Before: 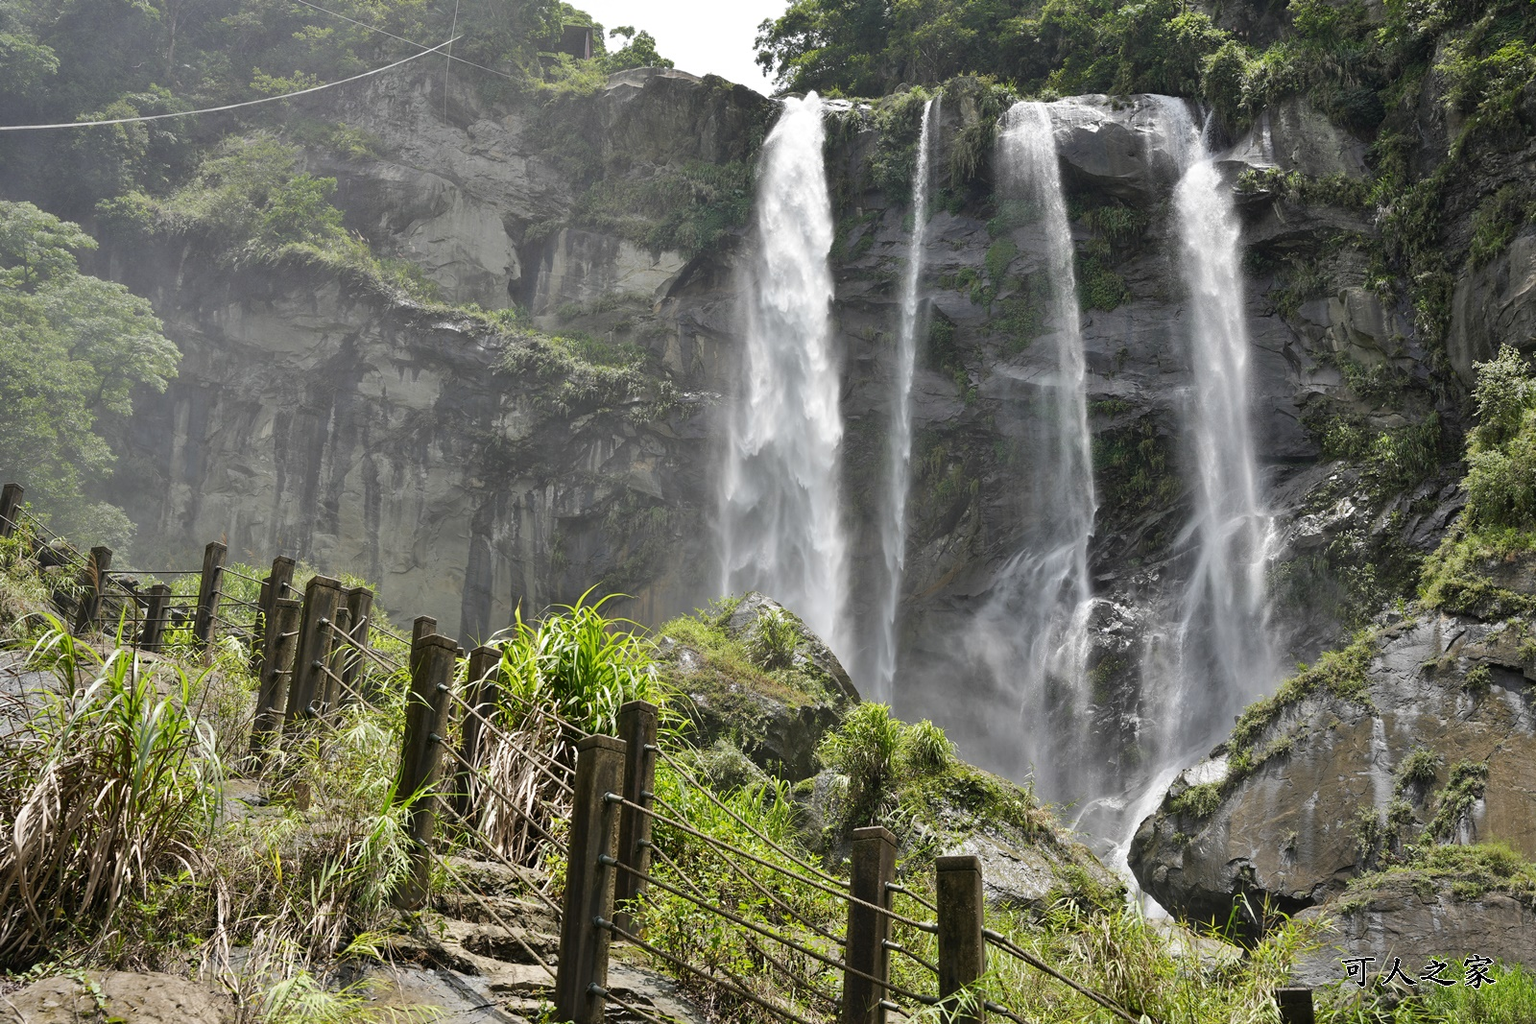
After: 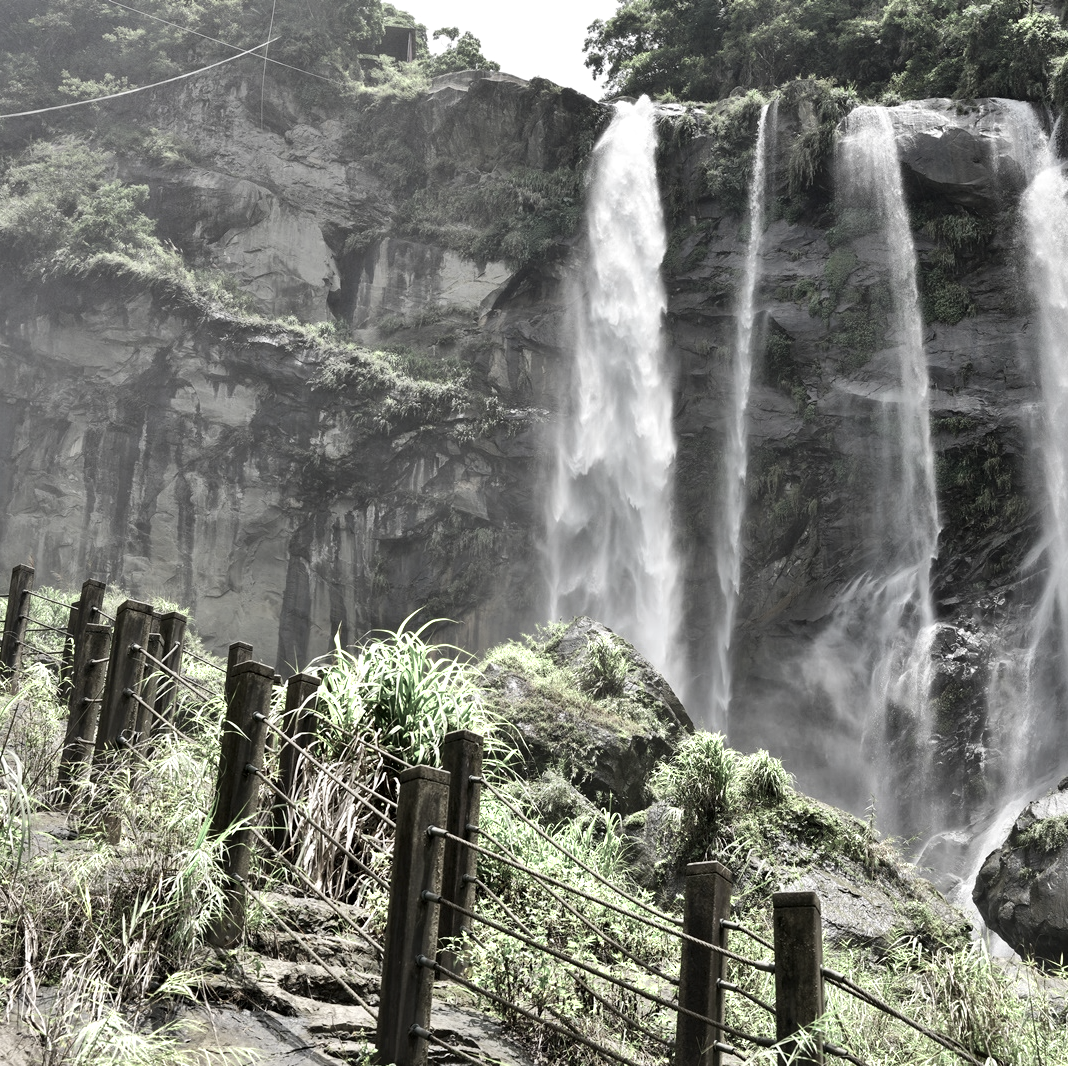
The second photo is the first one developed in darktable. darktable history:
color zones: curves: ch0 [(0.25, 0.667) (0.758, 0.368)]; ch1 [(0.215, 0.245) (0.761, 0.373)]; ch2 [(0.247, 0.554) (0.761, 0.436)]
local contrast: mode bilateral grid, contrast 21, coarseness 99, detail 150%, midtone range 0.2
crop and rotate: left 12.674%, right 20.573%
